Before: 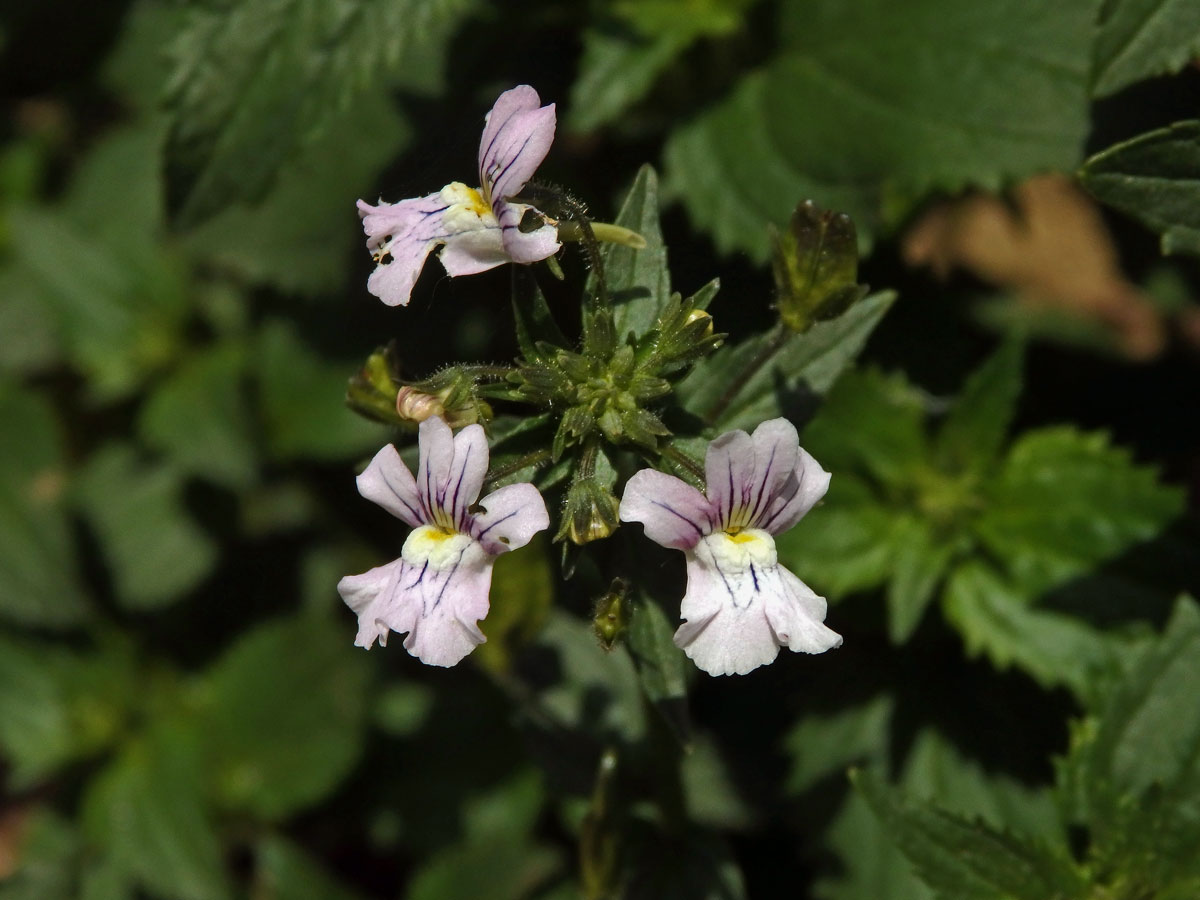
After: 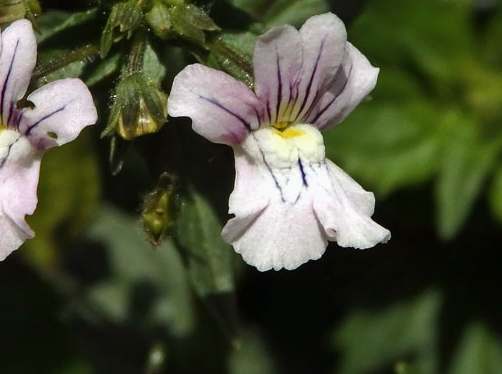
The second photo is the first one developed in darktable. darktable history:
crop: left 37.667%, top 45.014%, right 20.481%, bottom 13.387%
shadows and highlights: shadows -0.229, highlights 40.06
color calibration: illuminant same as pipeline (D50), adaptation none (bypass), x 0.333, y 0.334, temperature 5003.62 K
